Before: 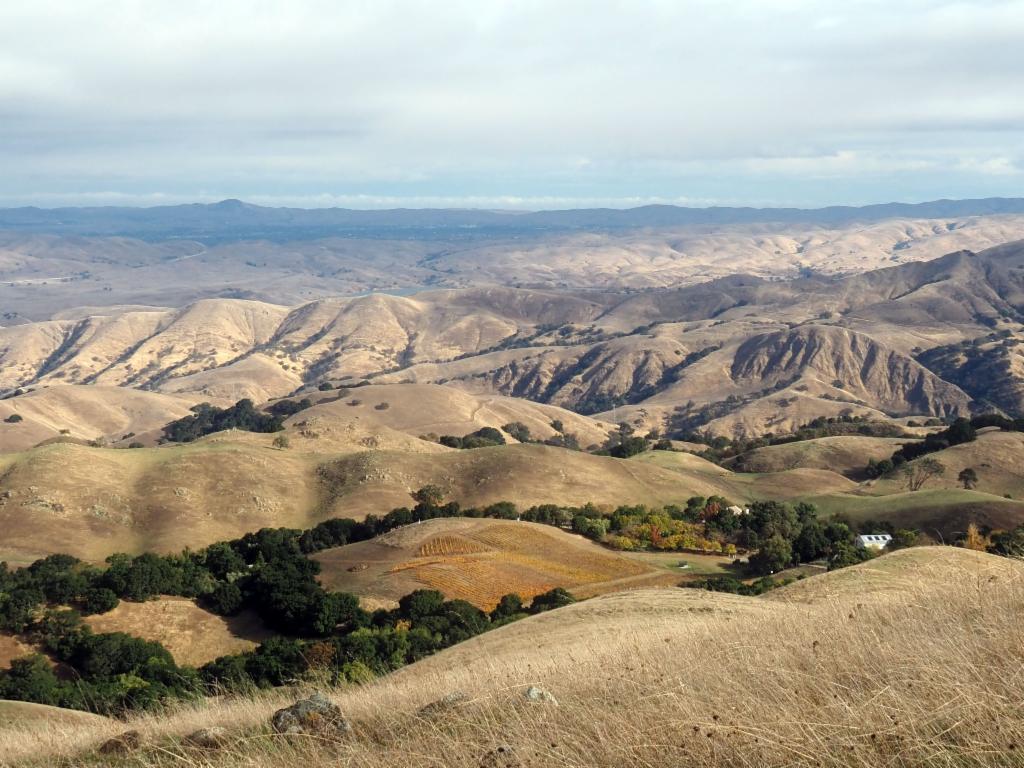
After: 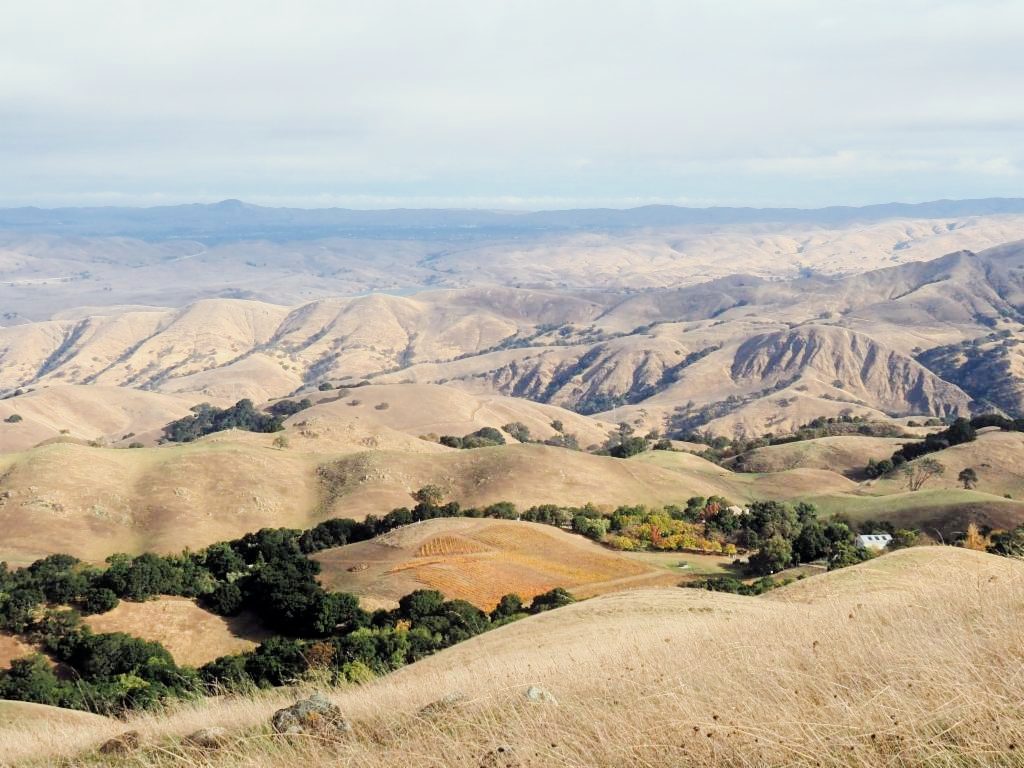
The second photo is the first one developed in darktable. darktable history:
exposure: black level correction 0, exposure 1.104 EV, compensate highlight preservation false
filmic rgb: black relative exposure -7.37 EV, white relative exposure 5.08 EV, hardness 3.22
